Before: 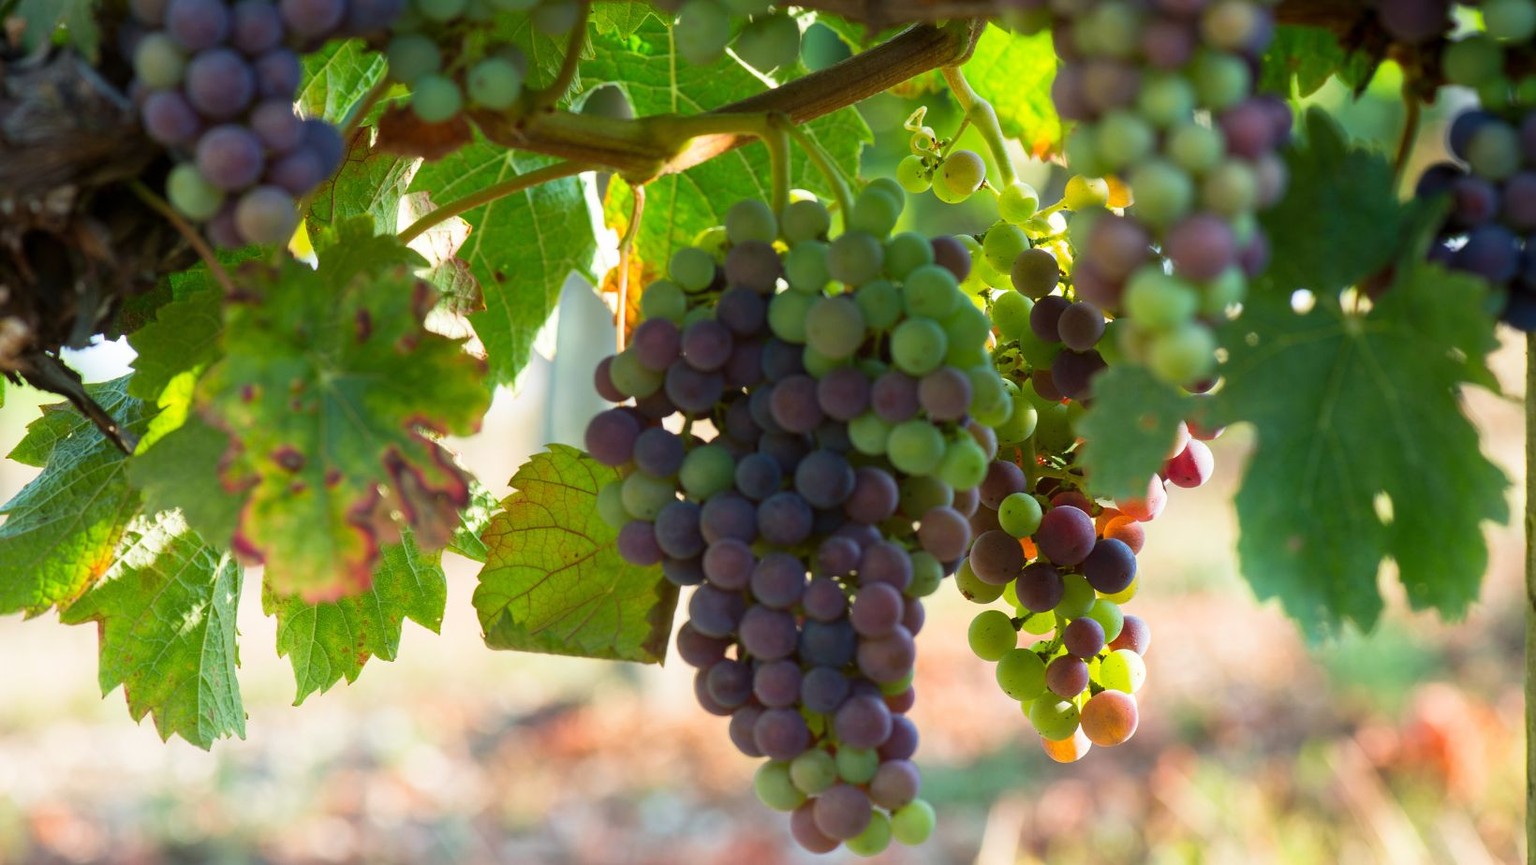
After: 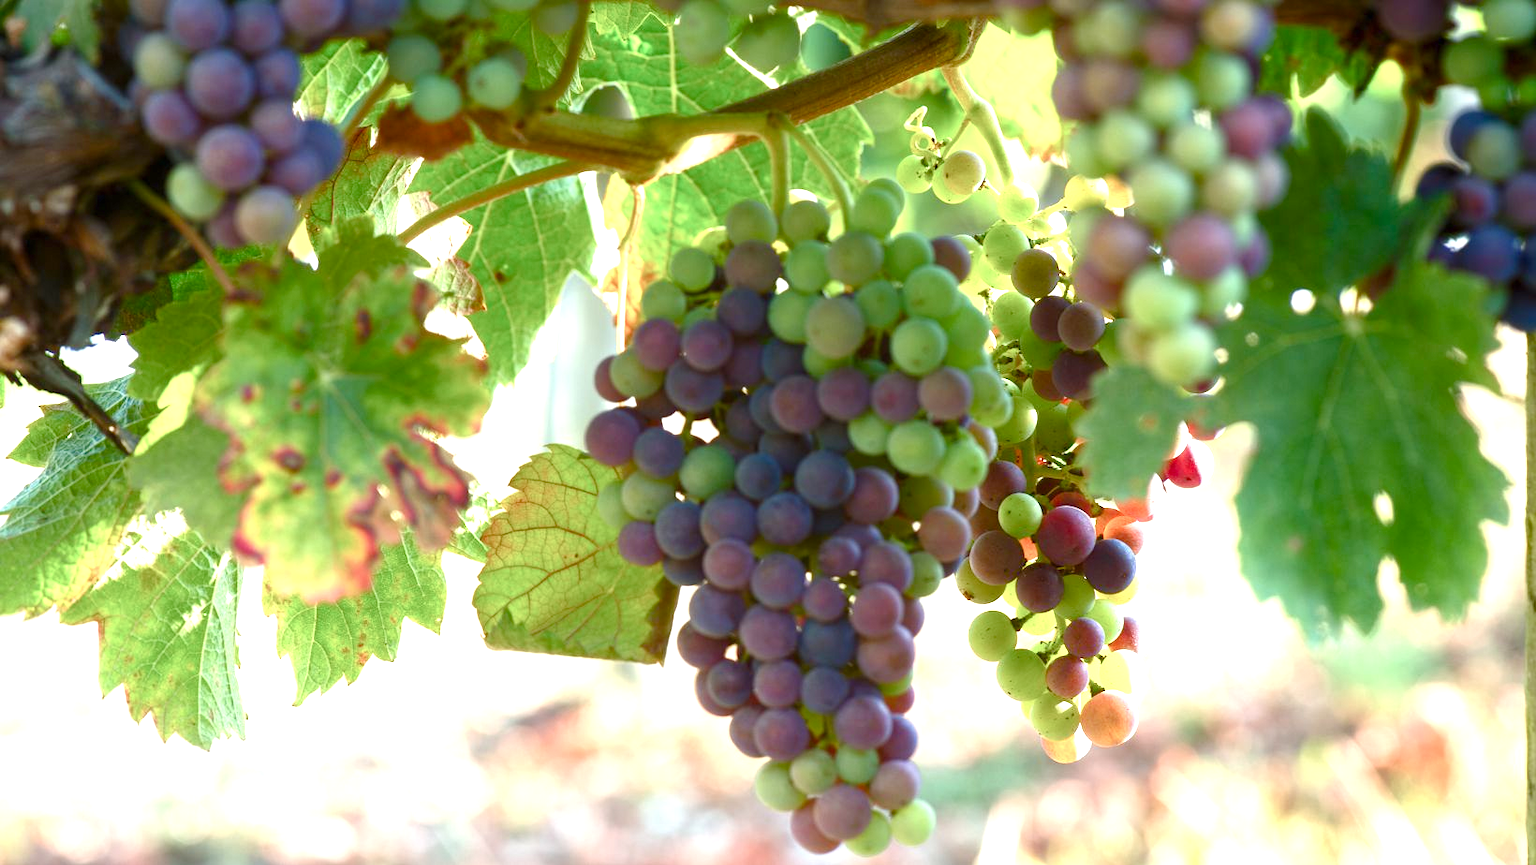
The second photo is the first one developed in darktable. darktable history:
exposure: black level correction 0, exposure 1.102 EV, compensate exposure bias true, compensate highlight preservation false
color balance rgb: perceptual saturation grading › global saturation 20%, perceptual saturation grading › highlights -49.218%, perceptual saturation grading › shadows 25.214%
